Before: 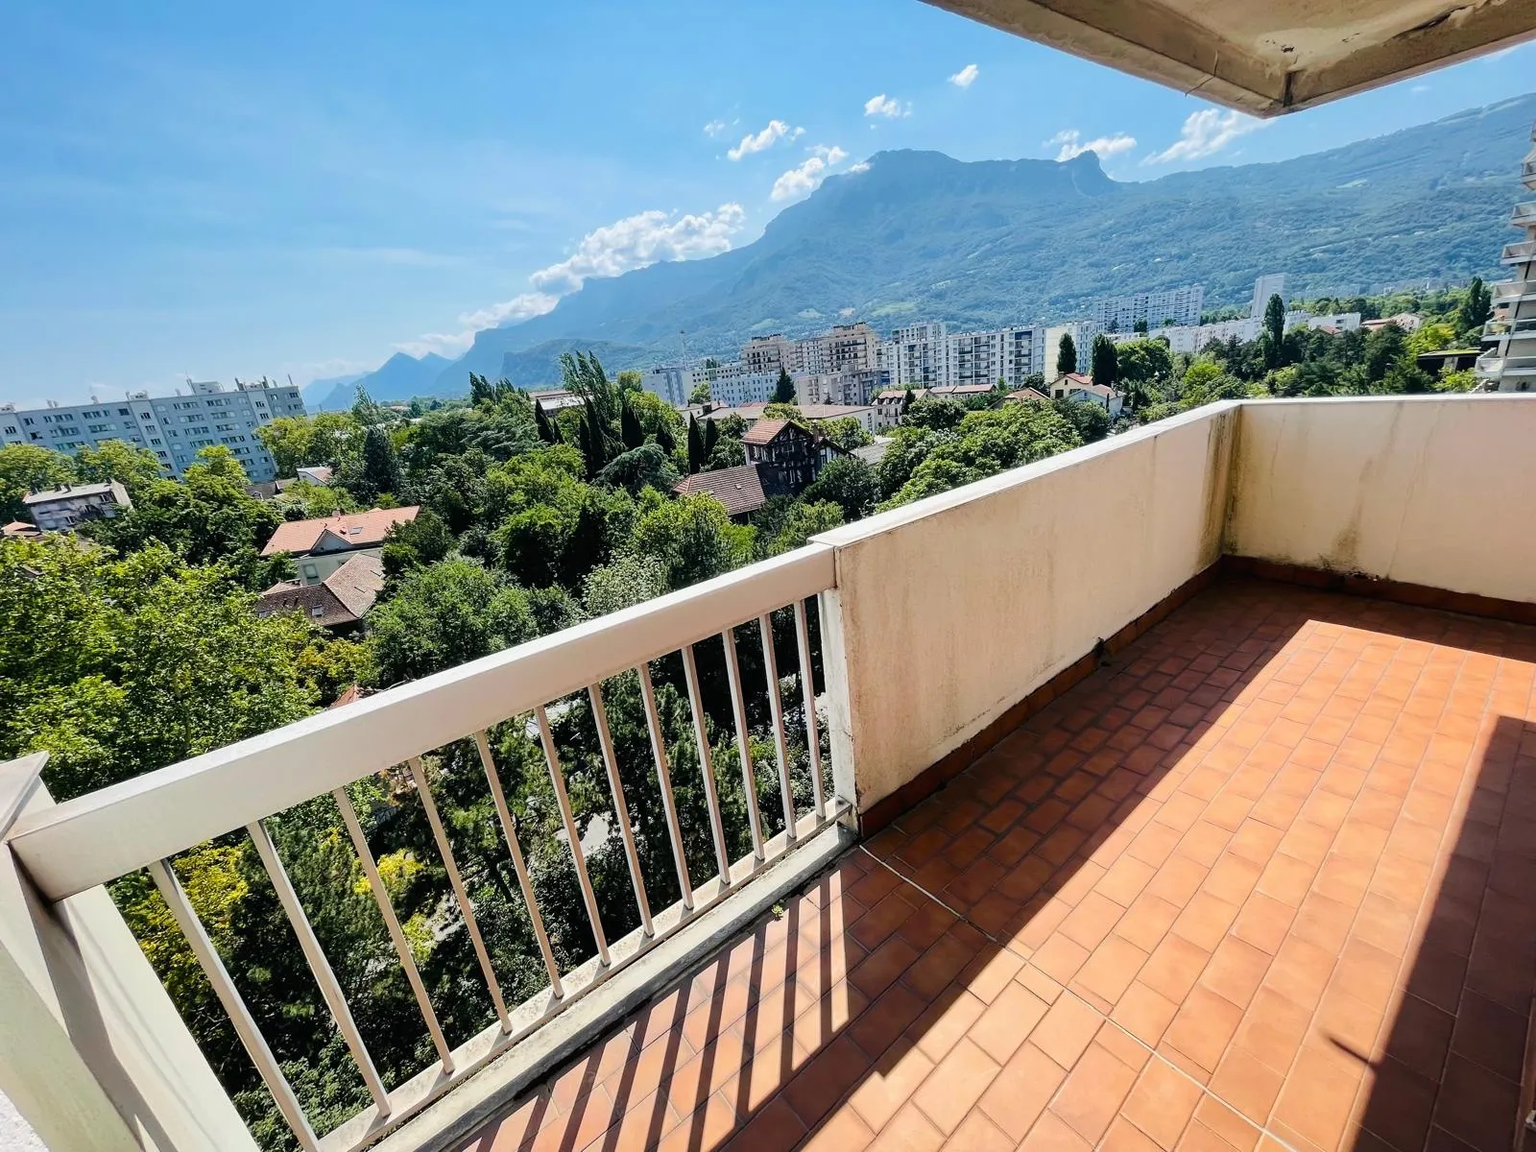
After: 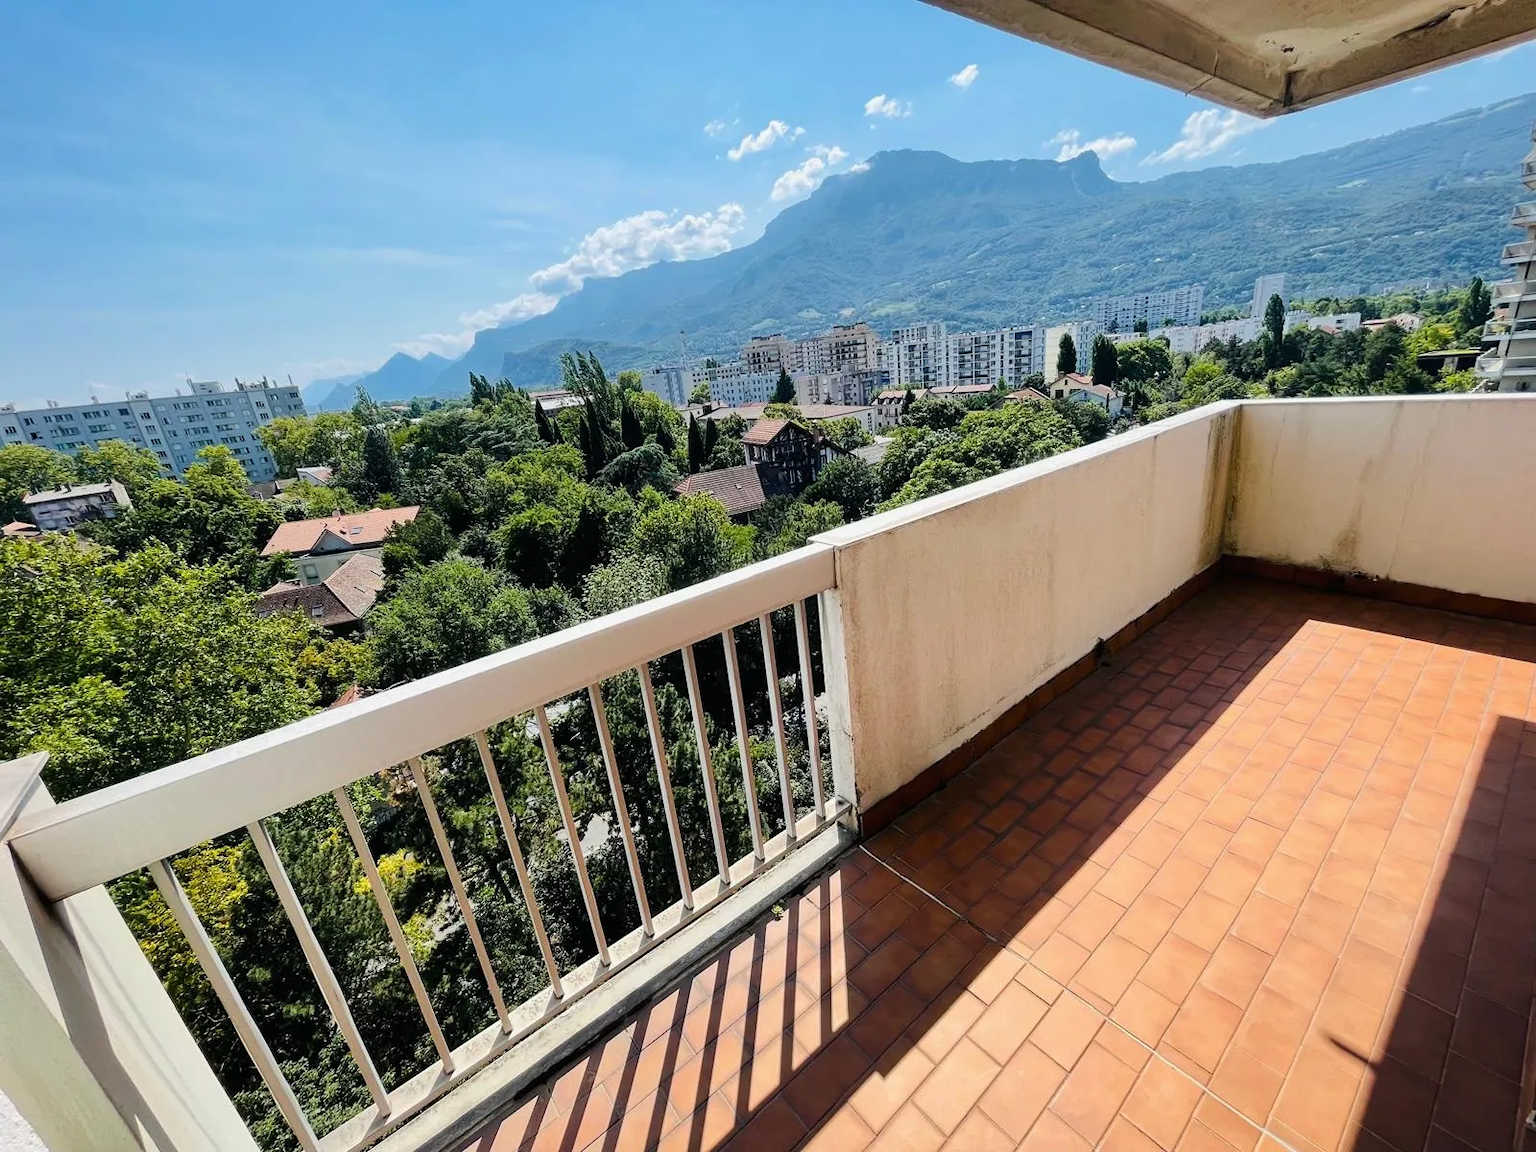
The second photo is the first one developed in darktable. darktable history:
levels: mode automatic, gray 50.8%
exposure: compensate highlight preservation false
